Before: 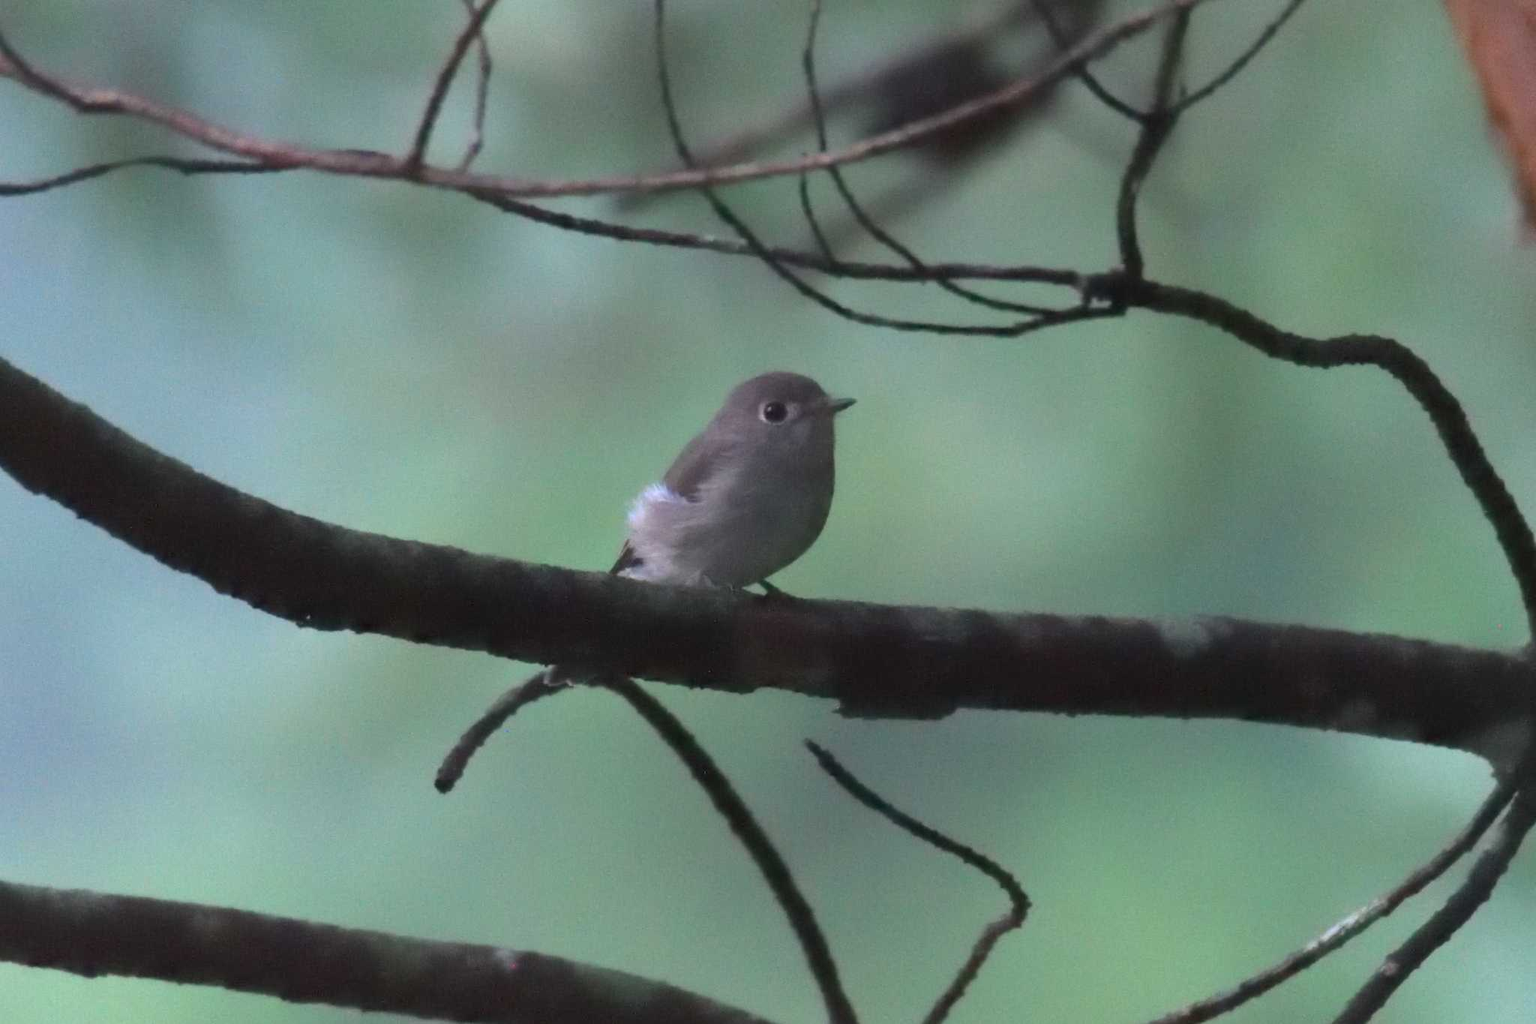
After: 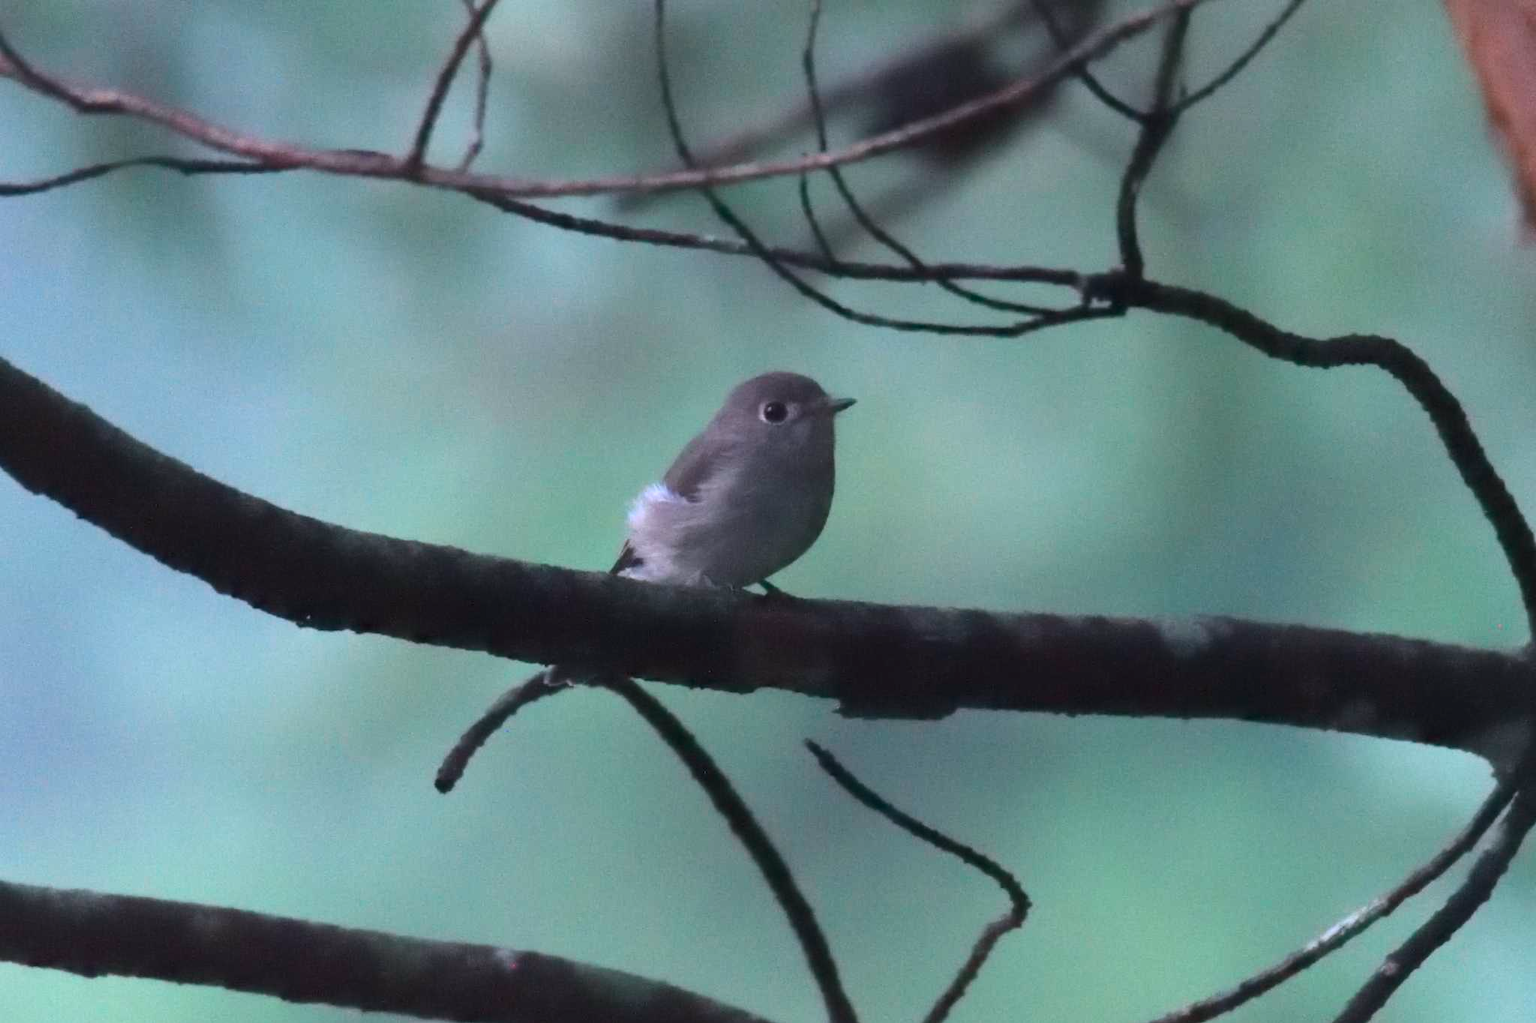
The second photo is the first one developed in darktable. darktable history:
contrast brightness saturation: contrast 0.14
color calibration: illuminant as shot in camera, adaptation linear Bradford (ICC v4), x 0.406, y 0.405, temperature 3570.35 K, saturation algorithm version 1 (2020)
white balance: red 1.138, green 0.996, blue 0.812
